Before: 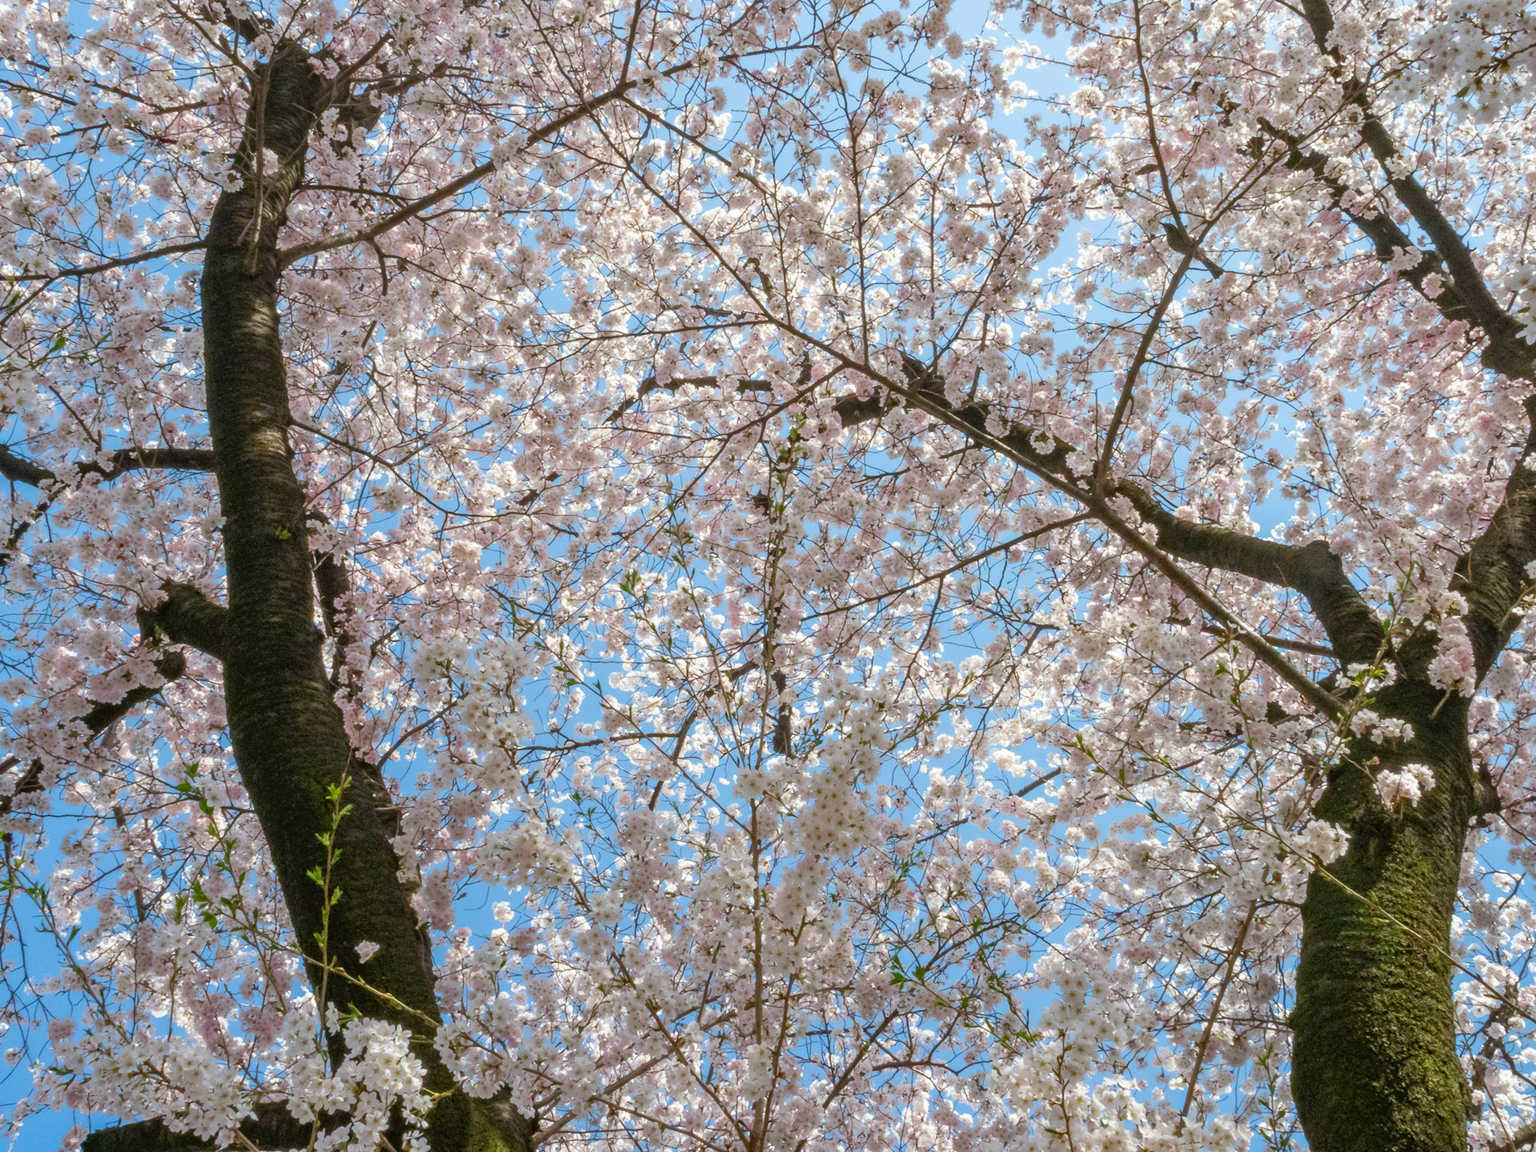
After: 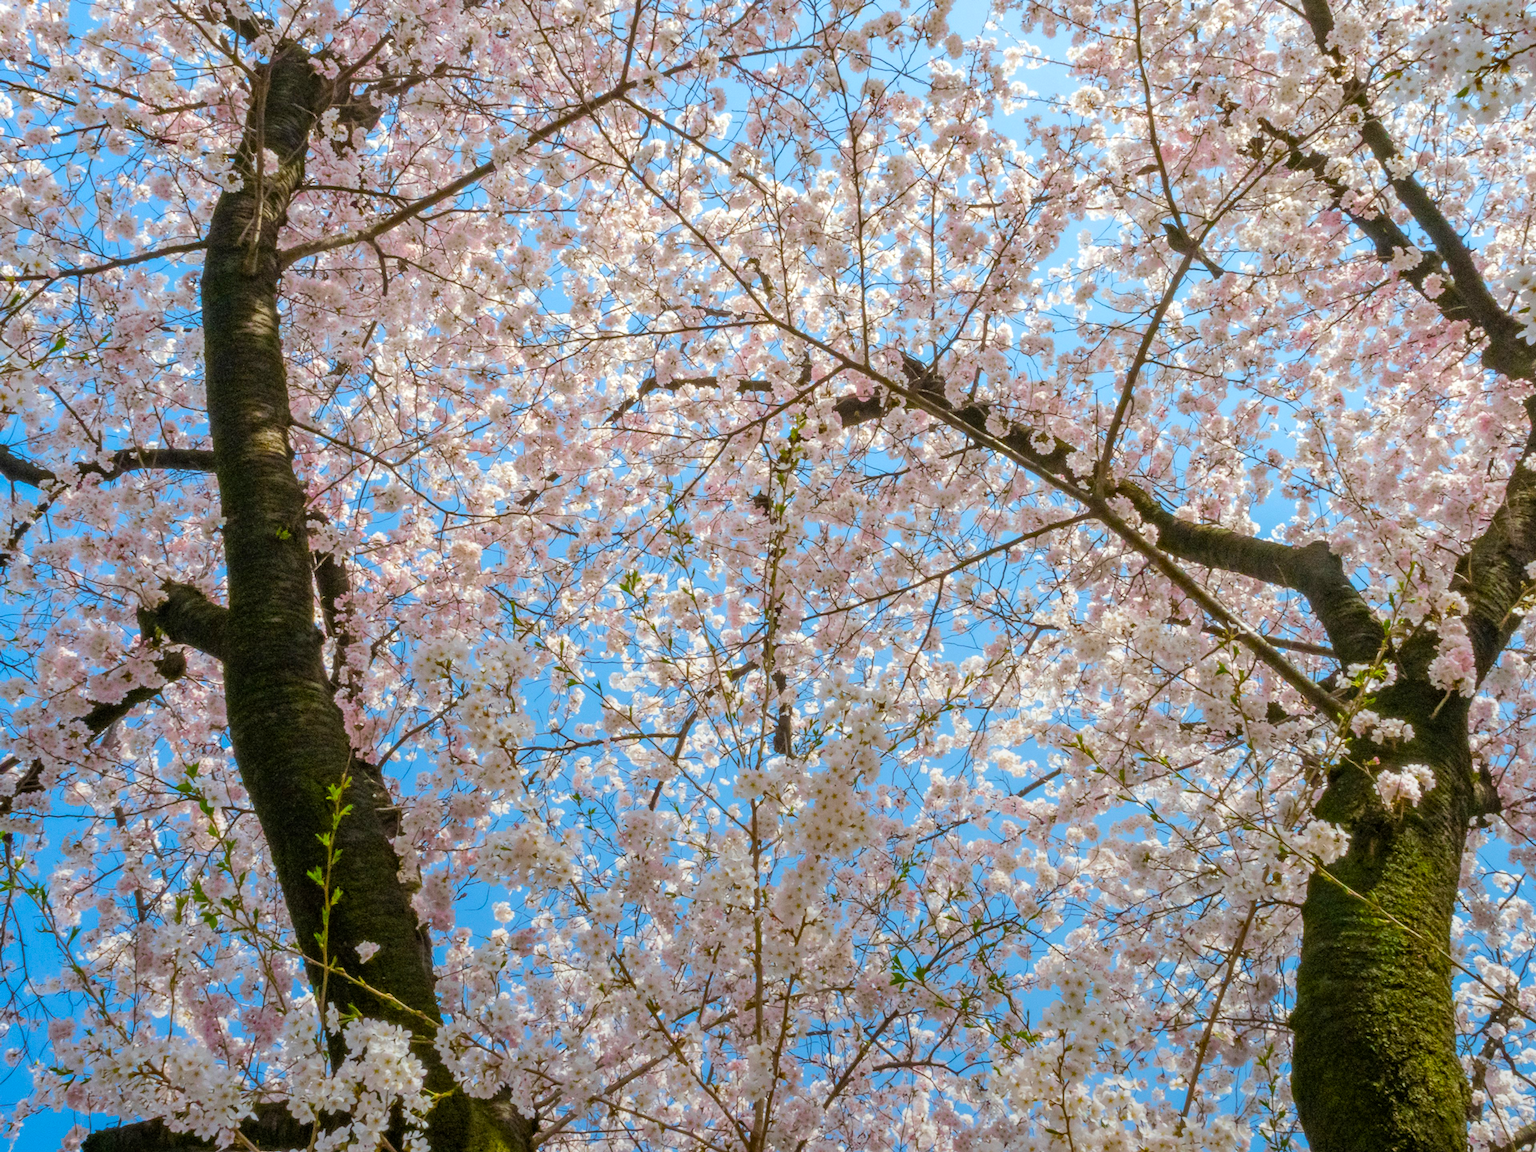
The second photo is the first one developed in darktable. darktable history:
levels: levels [0.026, 0.507, 0.987]
graduated density: rotation -180°, offset 24.95
color balance rgb: perceptual saturation grading › global saturation 25%, perceptual brilliance grading › mid-tones 10%, perceptual brilliance grading › shadows 15%, global vibrance 20%
